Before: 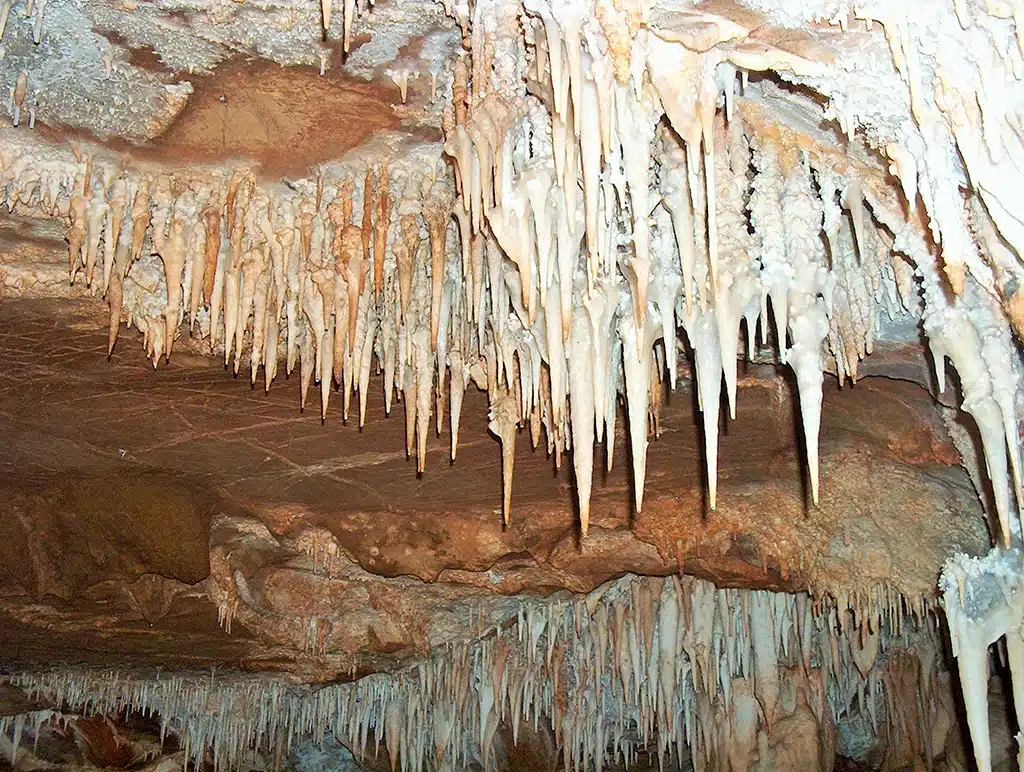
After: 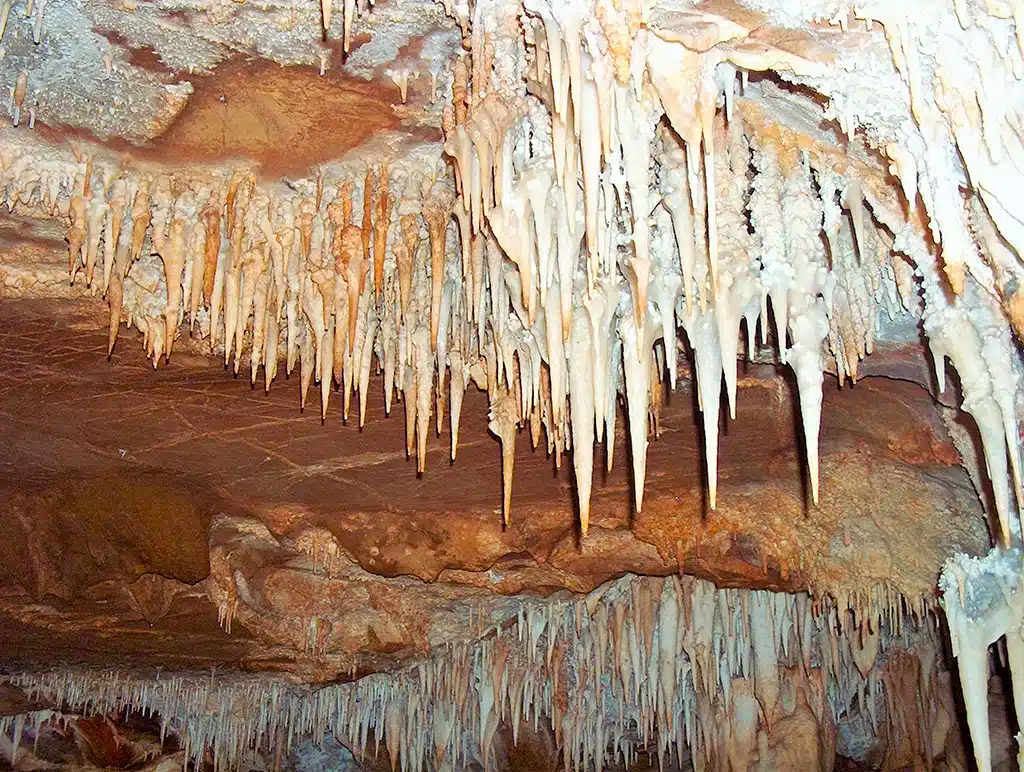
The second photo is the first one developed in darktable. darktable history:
color balance rgb: shadows lift › chroma 6.459%, shadows lift › hue 304.17°, perceptual saturation grading › global saturation 19.667%, perceptual brilliance grading › global brilliance 2.671%, perceptual brilliance grading › highlights -2.955%, perceptual brilliance grading › shadows 2.888%
